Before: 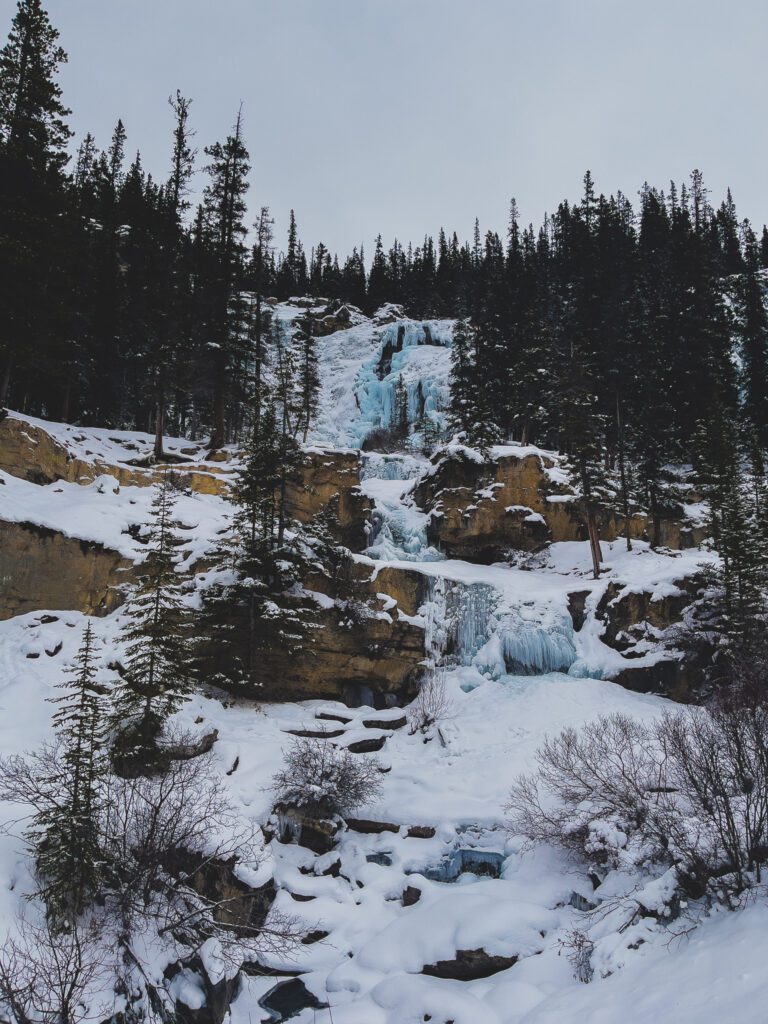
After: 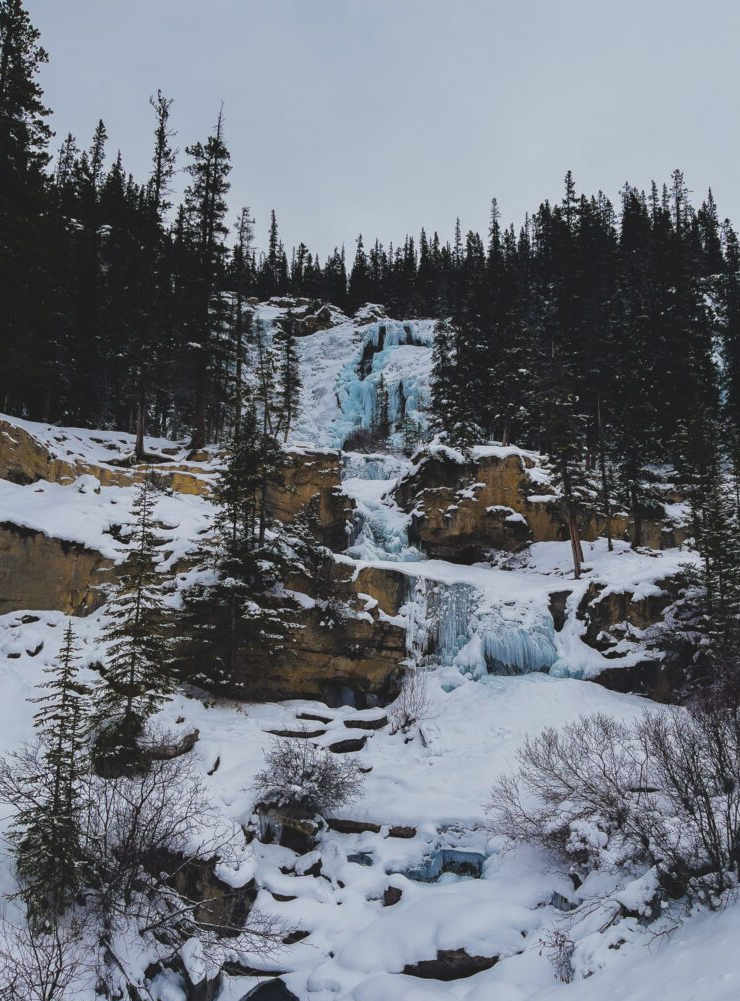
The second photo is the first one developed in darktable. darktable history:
crop and rotate: left 2.536%, right 1.107%, bottom 2.246%
exposure: exposure -0.041 EV, compensate highlight preservation false
